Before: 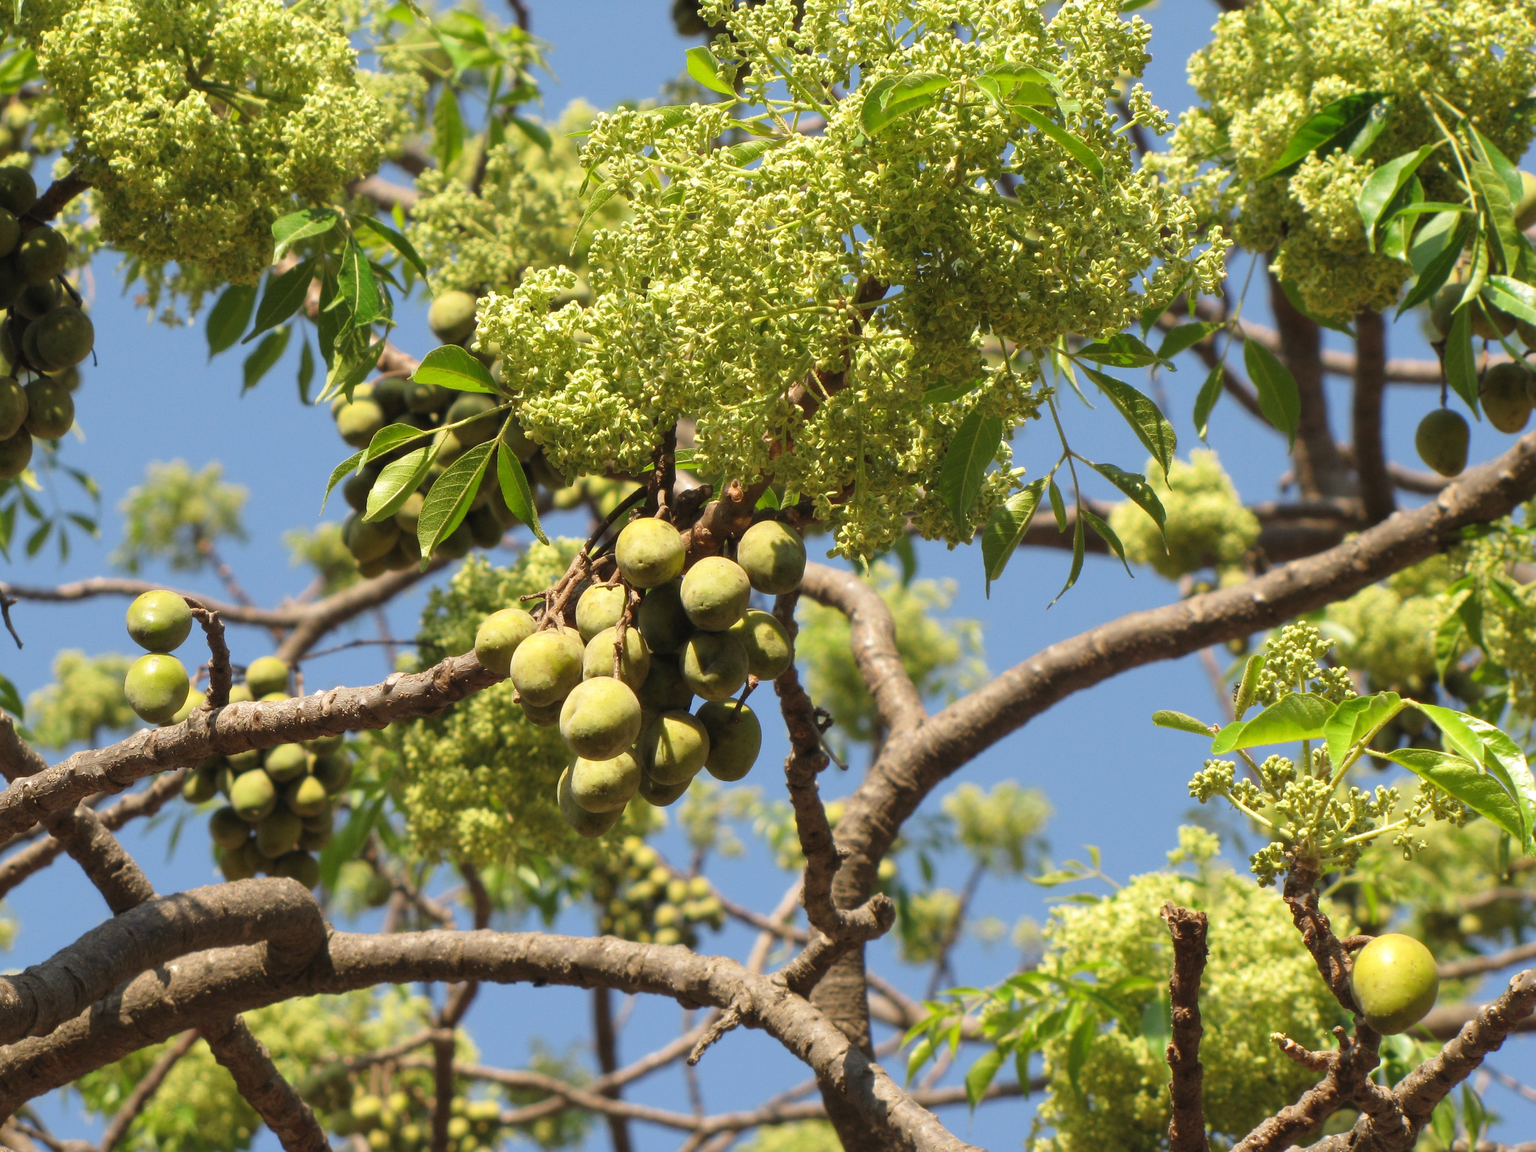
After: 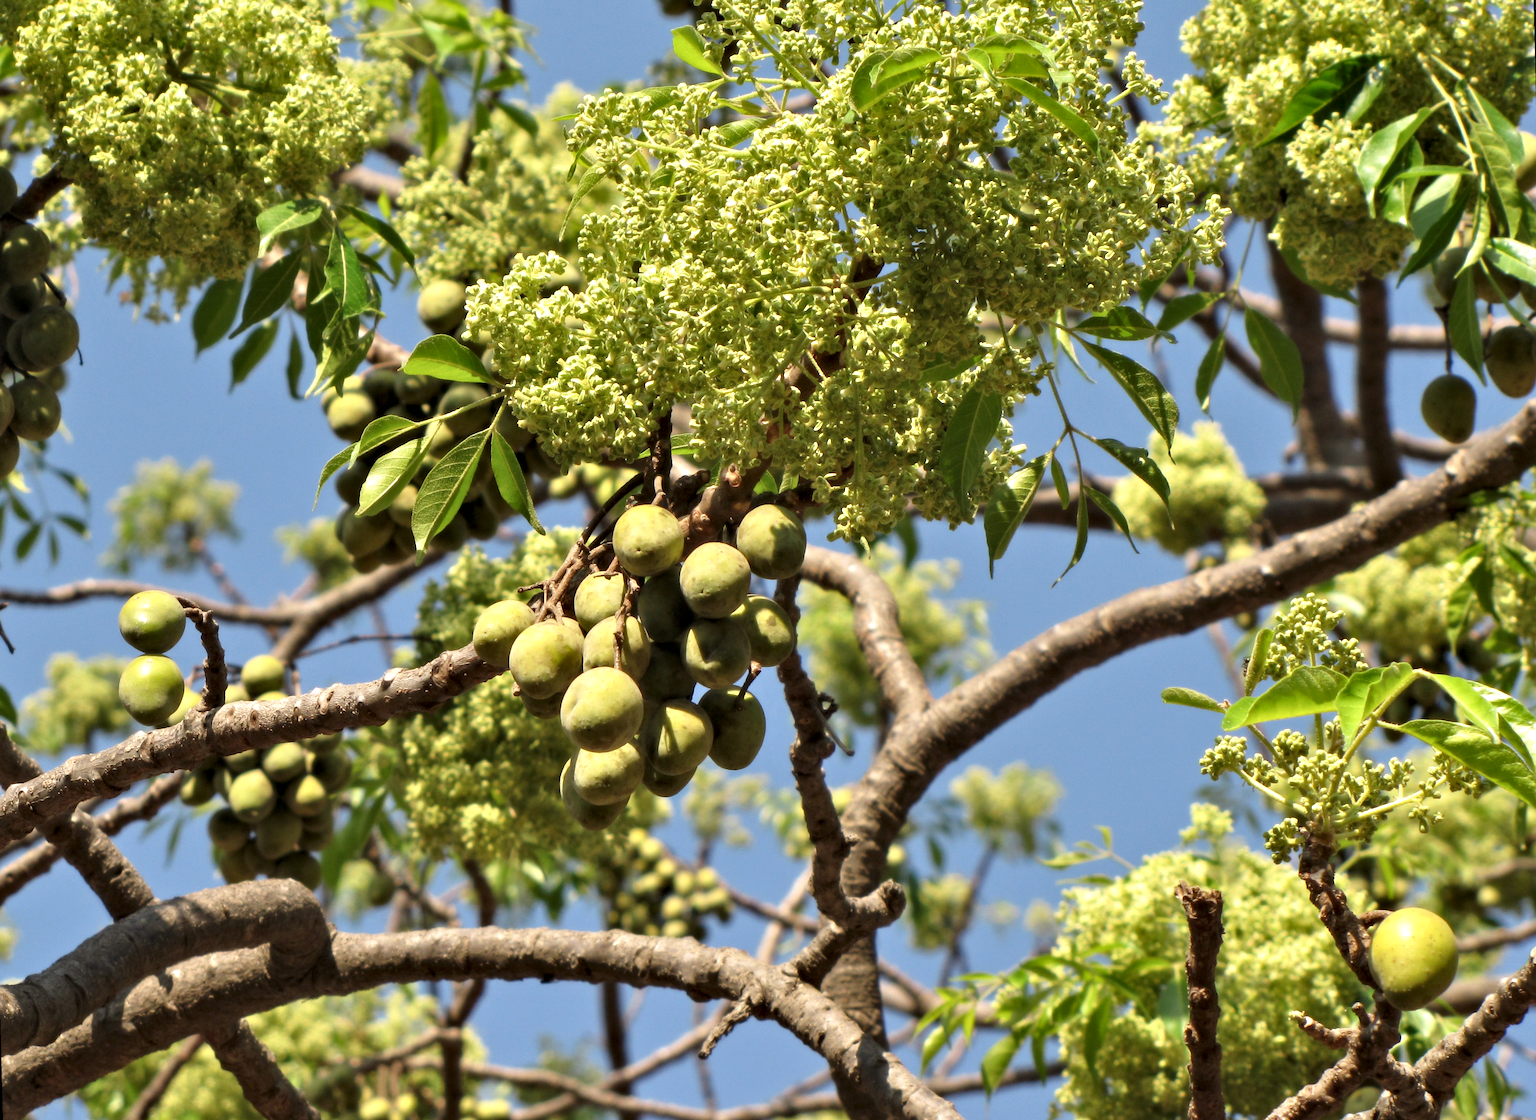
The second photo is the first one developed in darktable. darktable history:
rotate and perspective: rotation -1.42°, crop left 0.016, crop right 0.984, crop top 0.035, crop bottom 0.965
local contrast: mode bilateral grid, contrast 100, coarseness 100, detail 94%, midtone range 0.2
contrast equalizer: y [[0.513, 0.565, 0.608, 0.562, 0.512, 0.5], [0.5 ×6], [0.5, 0.5, 0.5, 0.528, 0.598, 0.658], [0 ×6], [0 ×6]]
